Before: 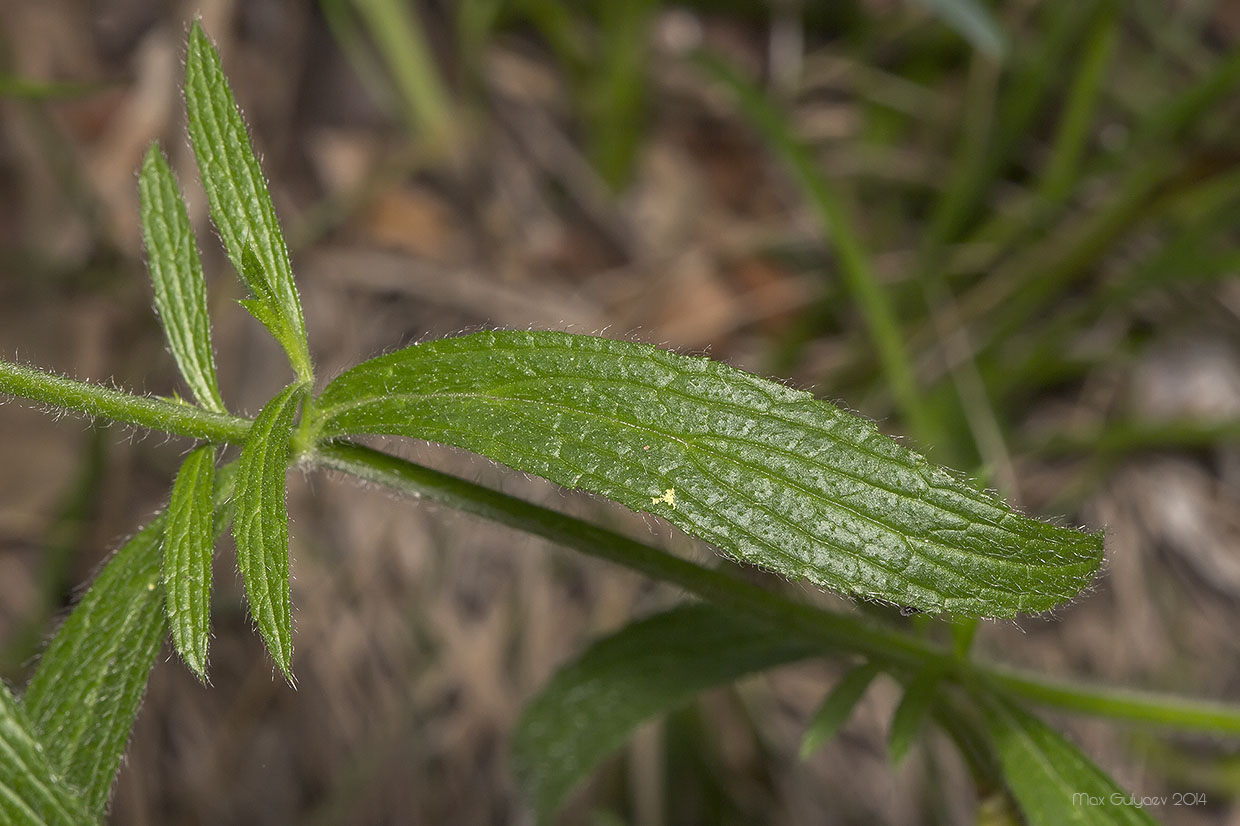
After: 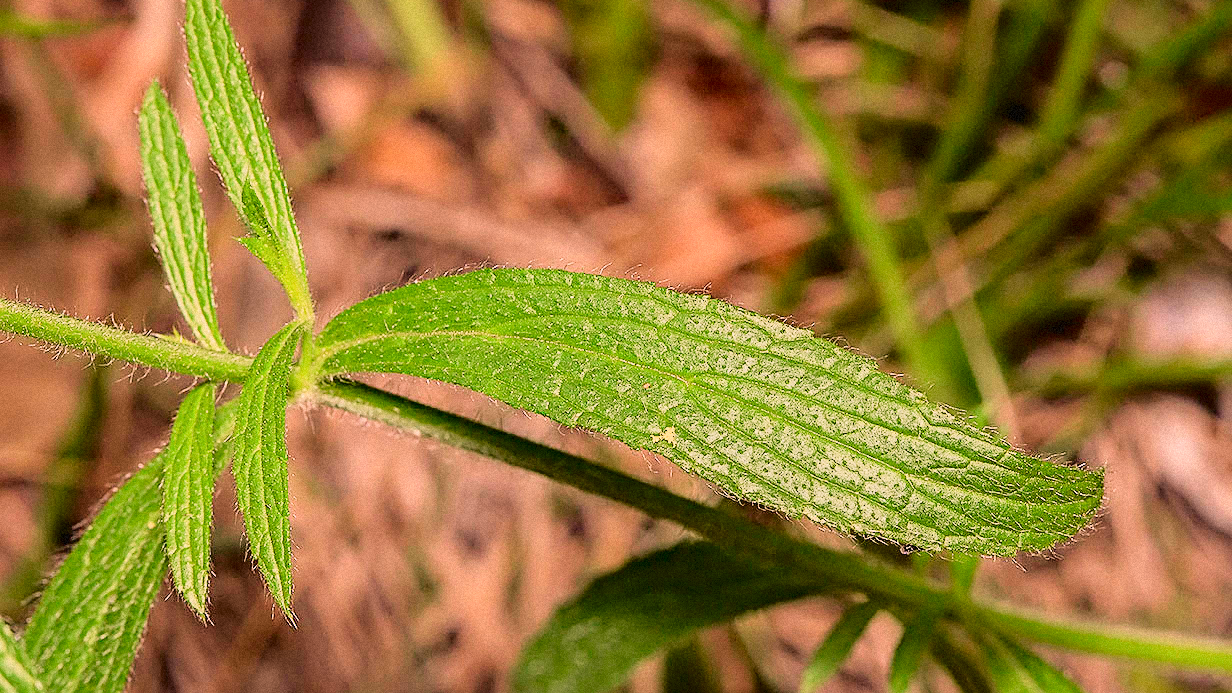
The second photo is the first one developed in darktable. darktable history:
crop: top 7.625%, bottom 8.027%
exposure: black level correction 0, exposure 0.7 EV, compensate exposure bias true, compensate highlight preservation false
sharpen: on, module defaults
tone curve: curves: ch0 [(0, 0.014) (0.17, 0.099) (0.392, 0.438) (0.725, 0.828) (0.872, 0.918) (1, 0.981)]; ch1 [(0, 0) (0.402, 0.36) (0.489, 0.491) (0.5, 0.503) (0.515, 0.52) (0.545, 0.574) (0.615, 0.662) (0.701, 0.725) (1, 1)]; ch2 [(0, 0) (0.42, 0.458) (0.485, 0.499) (0.503, 0.503) (0.531, 0.542) (0.561, 0.594) (0.644, 0.694) (0.717, 0.753) (1, 0.991)], color space Lab, independent channels
white balance: red 1.127, blue 0.943
haze removal: compatibility mode true, adaptive false
filmic rgb: black relative exposure -6.98 EV, white relative exposure 5.63 EV, hardness 2.86
grain: mid-tones bias 0%
